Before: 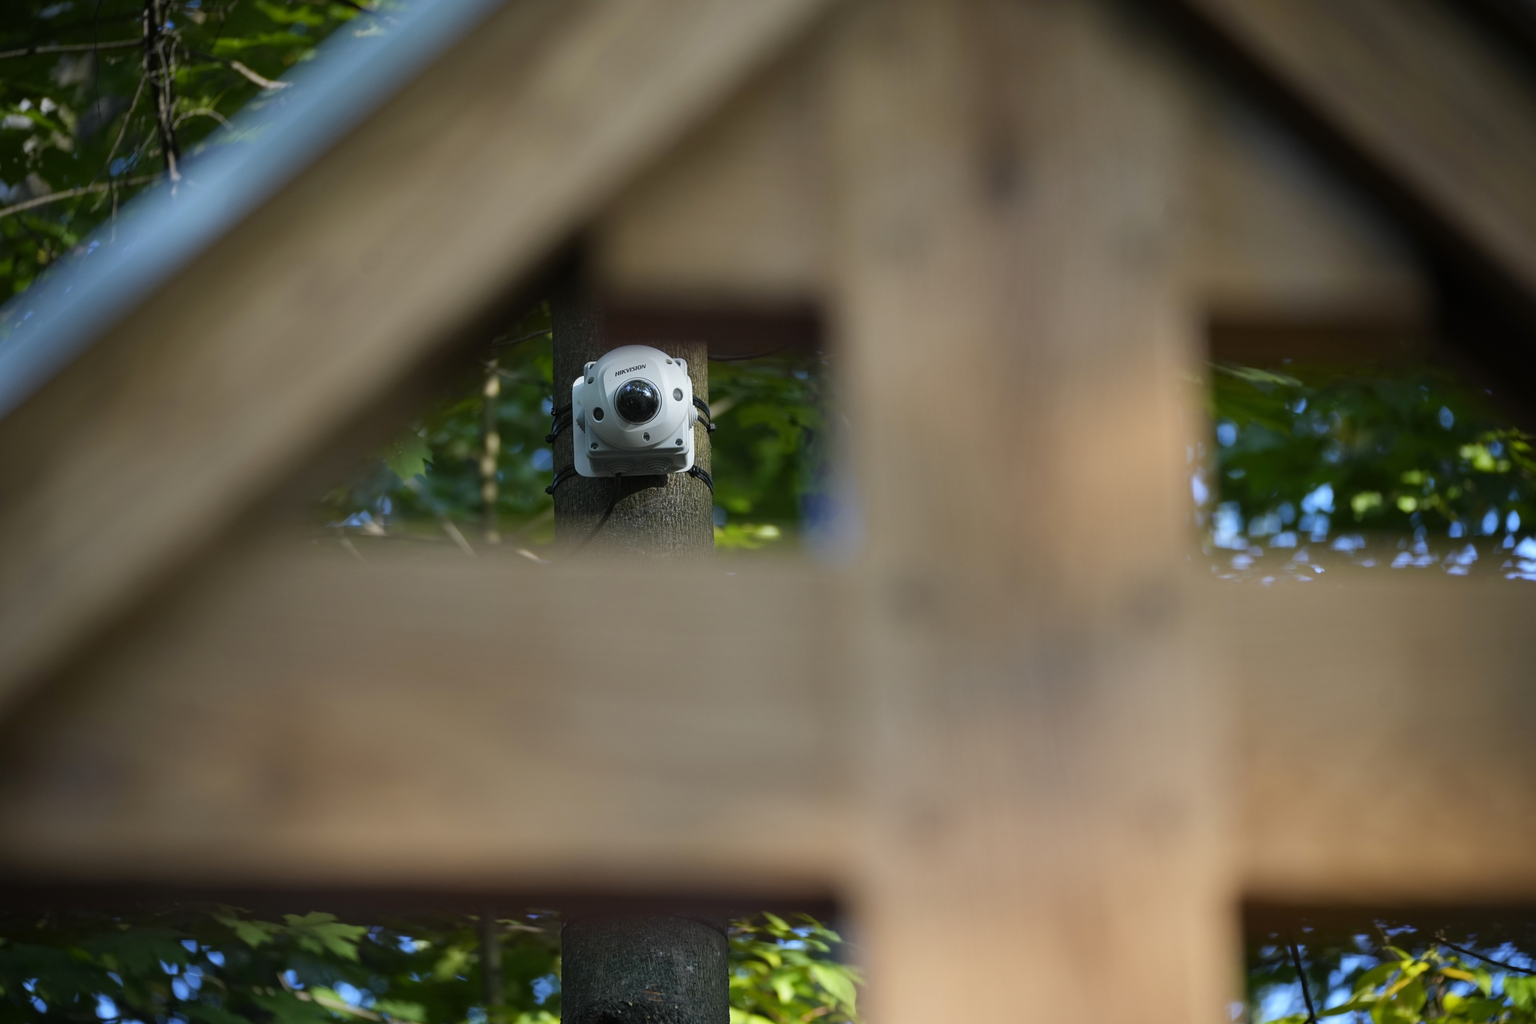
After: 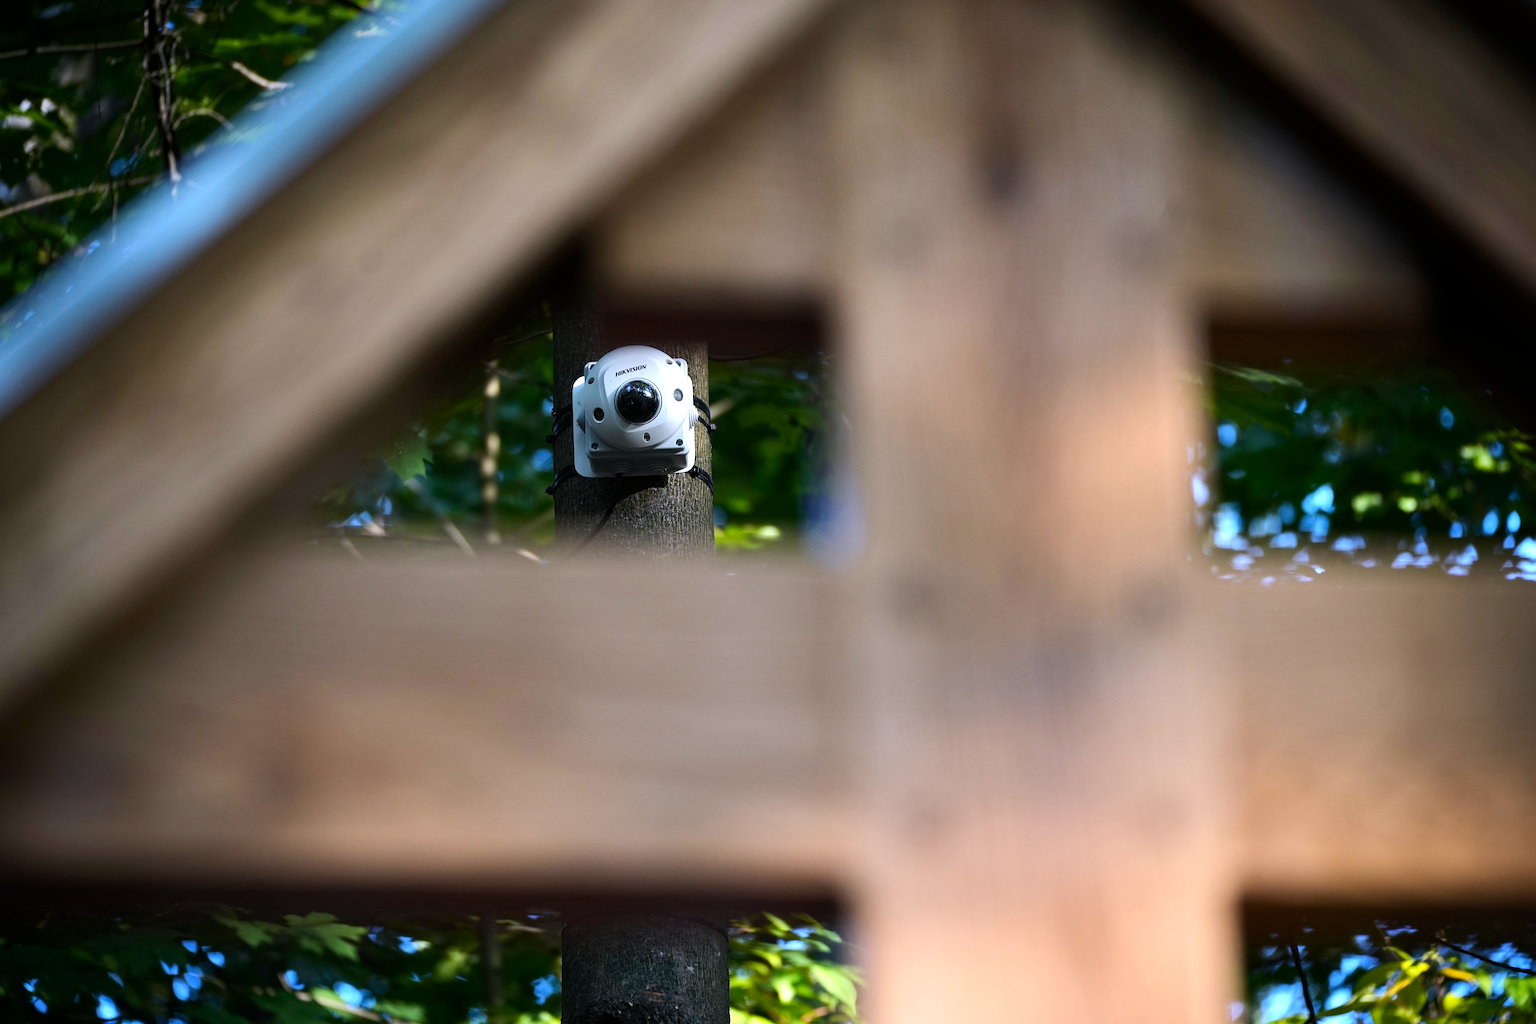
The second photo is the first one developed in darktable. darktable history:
white balance: red 1.004, blue 1.096
tone equalizer: -8 EV -0.75 EV, -7 EV -0.7 EV, -6 EV -0.6 EV, -5 EV -0.4 EV, -3 EV 0.4 EV, -2 EV 0.6 EV, -1 EV 0.7 EV, +0 EV 0.75 EV, edges refinement/feathering 500, mask exposure compensation -1.57 EV, preserve details no
